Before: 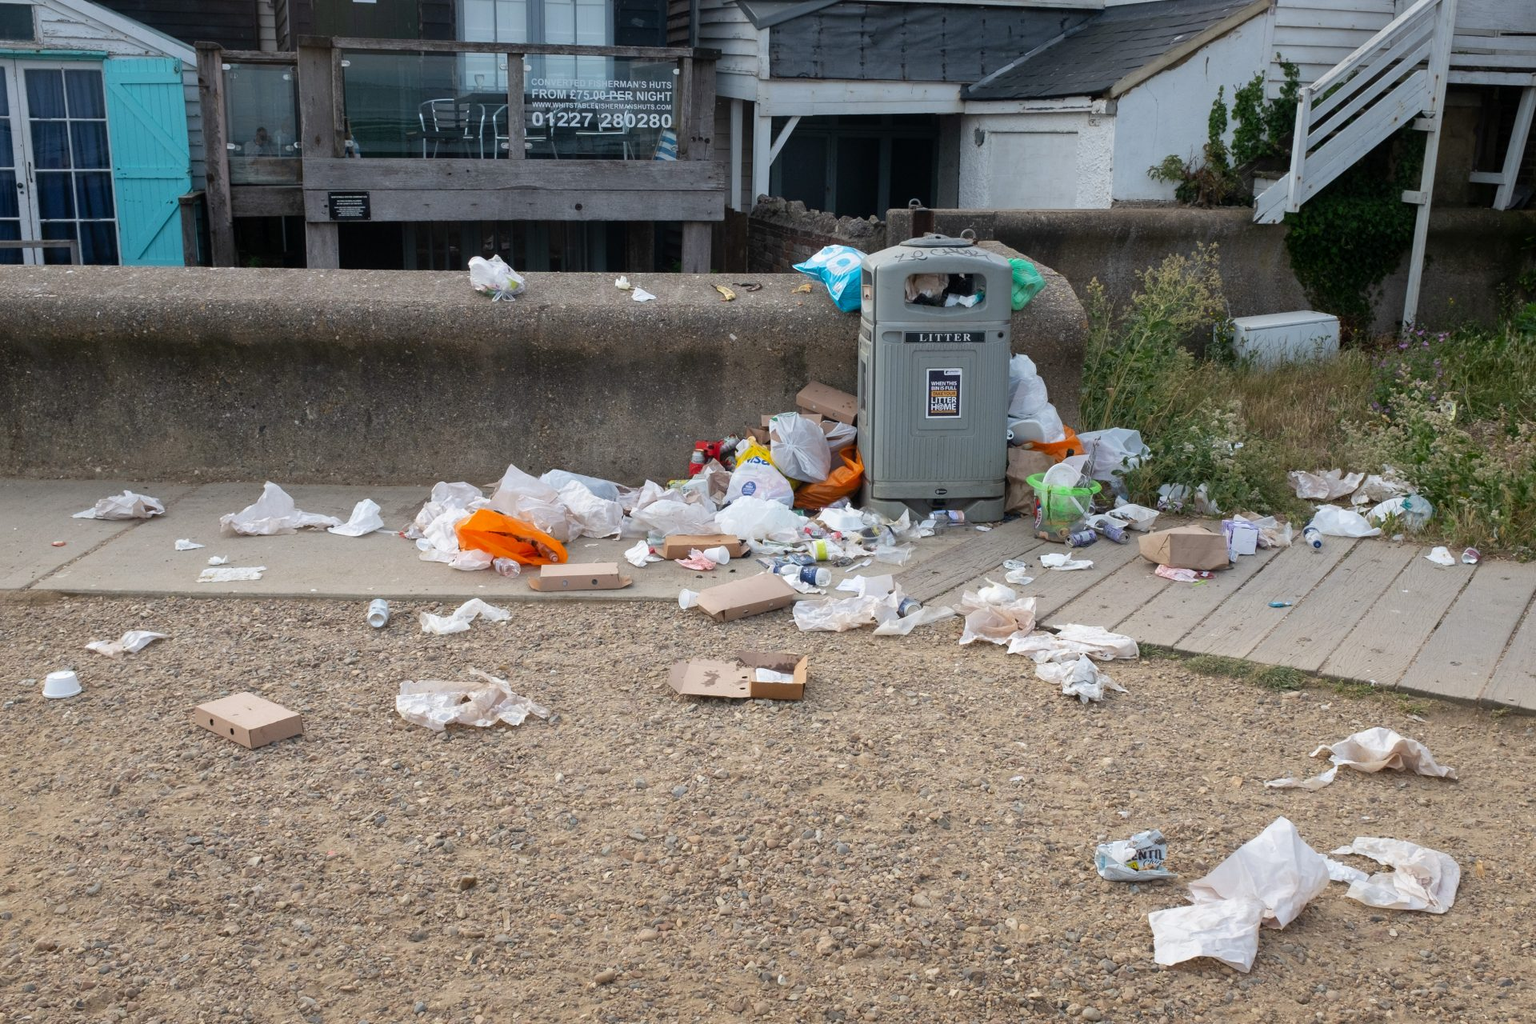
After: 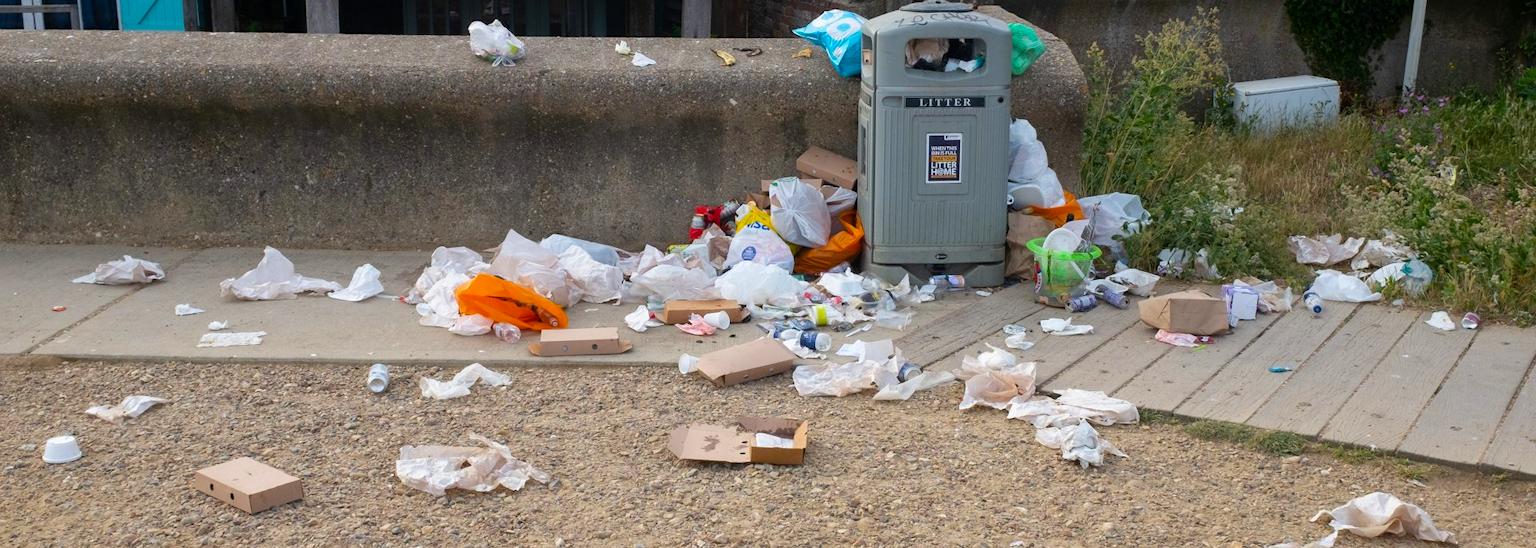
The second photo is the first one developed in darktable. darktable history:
color balance rgb: perceptual saturation grading › global saturation 20%, global vibrance 20%
crop and rotate: top 23.043%, bottom 23.437%
